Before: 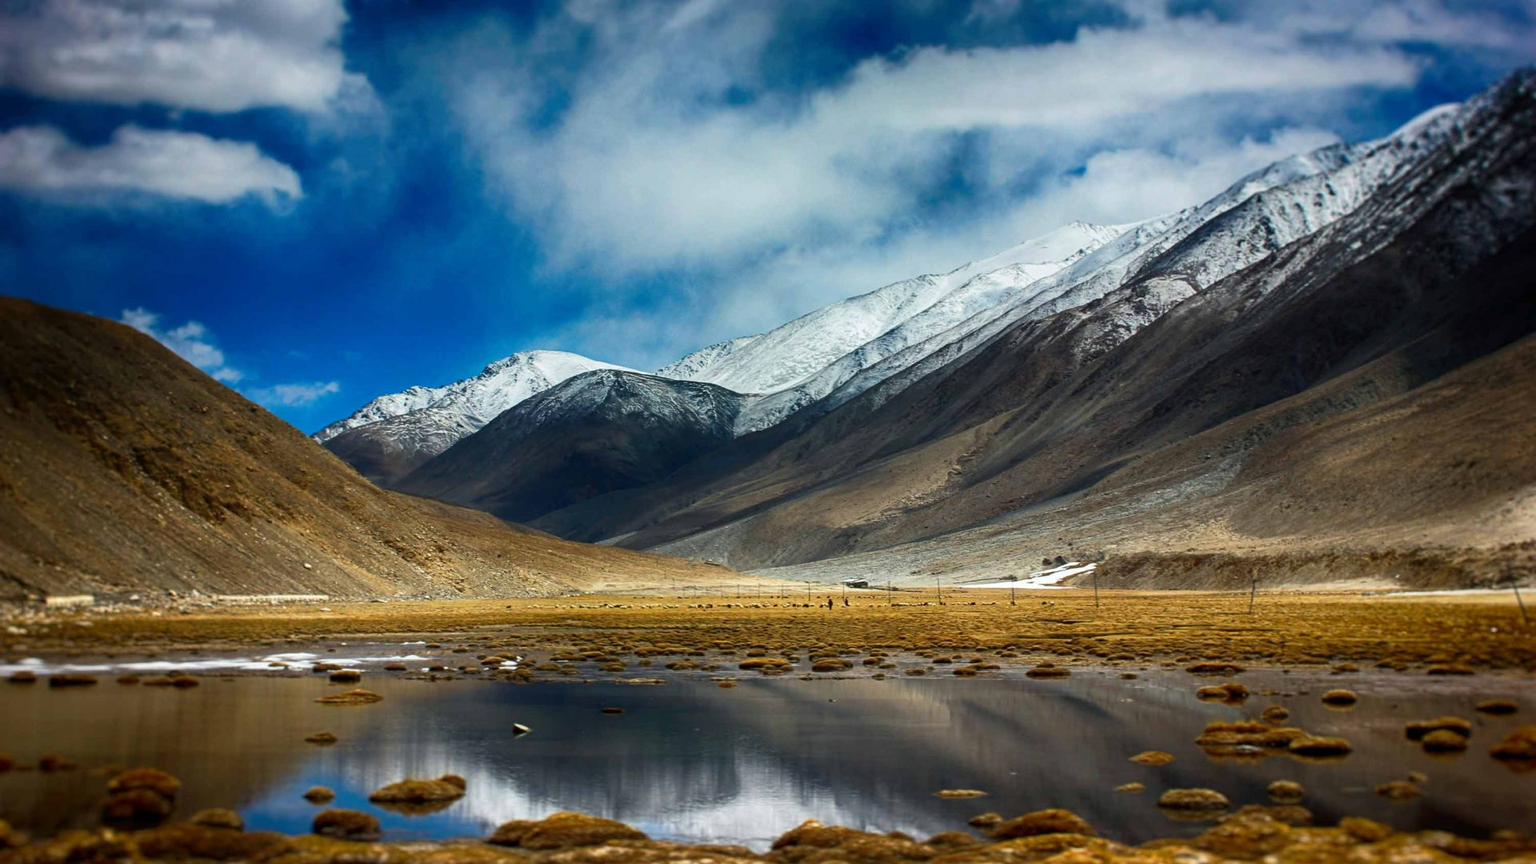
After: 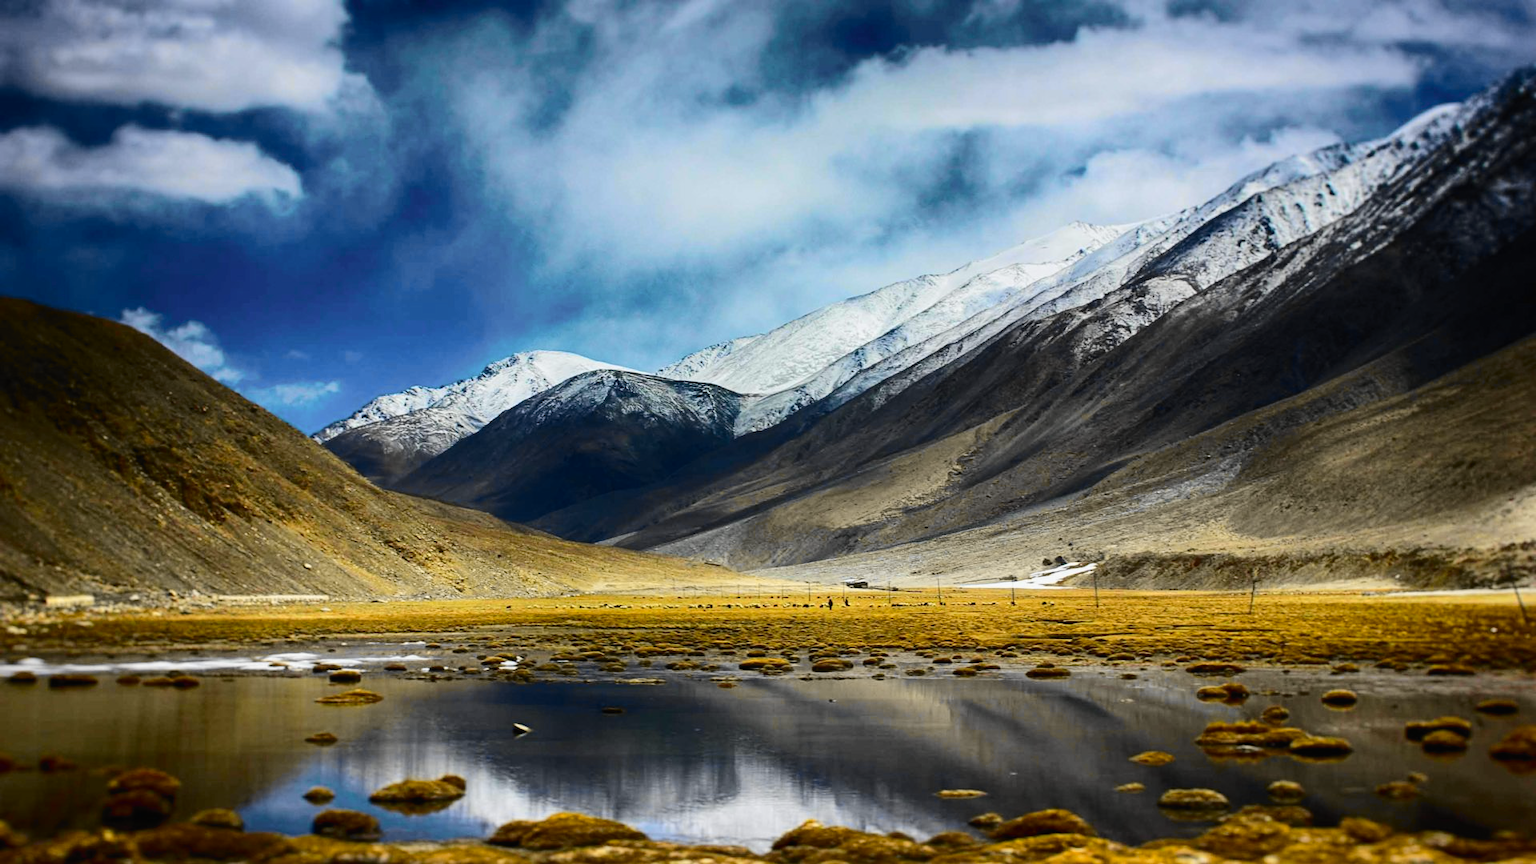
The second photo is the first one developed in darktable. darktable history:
tone curve: curves: ch0 [(0, 0.01) (0.097, 0.07) (0.204, 0.173) (0.447, 0.517) (0.539, 0.624) (0.733, 0.791) (0.879, 0.898) (1, 0.98)]; ch1 [(0, 0) (0.393, 0.415) (0.447, 0.448) (0.485, 0.494) (0.523, 0.509) (0.545, 0.541) (0.574, 0.561) (0.648, 0.674) (1, 1)]; ch2 [(0, 0) (0.369, 0.388) (0.449, 0.431) (0.499, 0.5) (0.521, 0.51) (0.53, 0.54) (0.564, 0.569) (0.674, 0.735) (1, 1)], color space Lab, independent channels, preserve colors none
